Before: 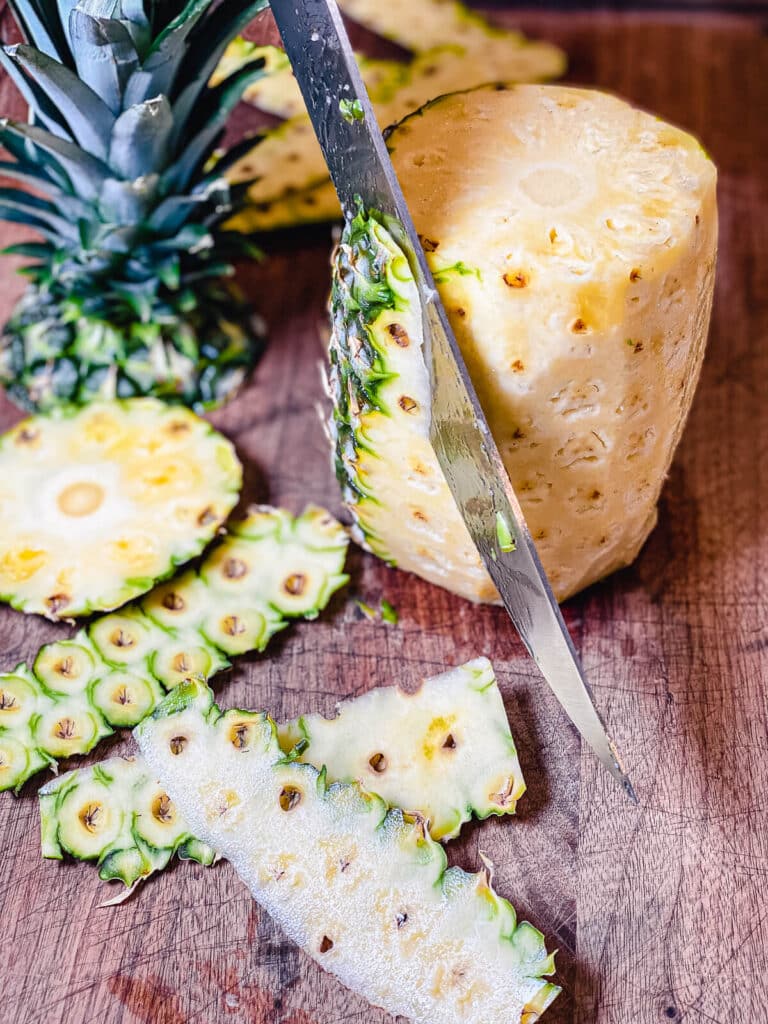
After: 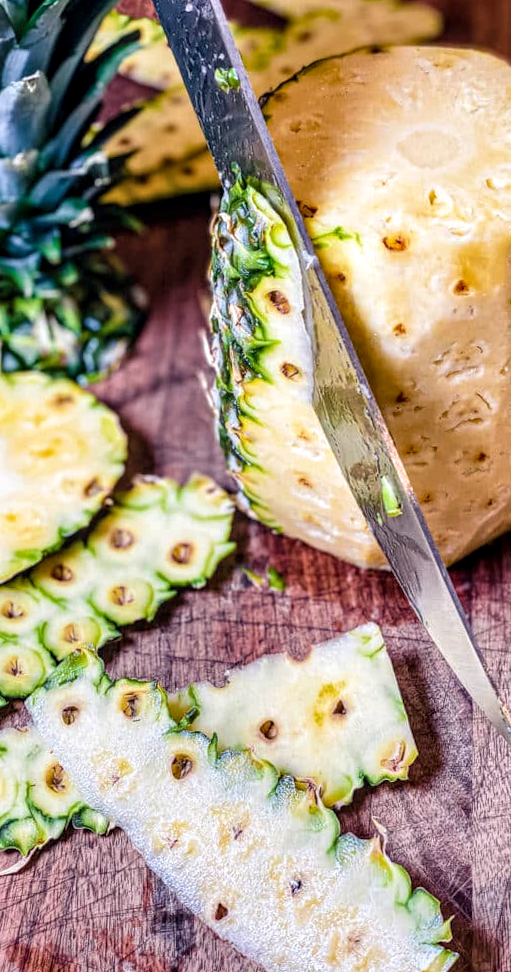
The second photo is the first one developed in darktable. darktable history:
velvia: on, module defaults
crop and rotate: left 14.385%, right 18.948%
local contrast: highlights 61%, detail 143%, midtone range 0.428
rotate and perspective: rotation -1.32°, lens shift (horizontal) -0.031, crop left 0.015, crop right 0.985, crop top 0.047, crop bottom 0.982
